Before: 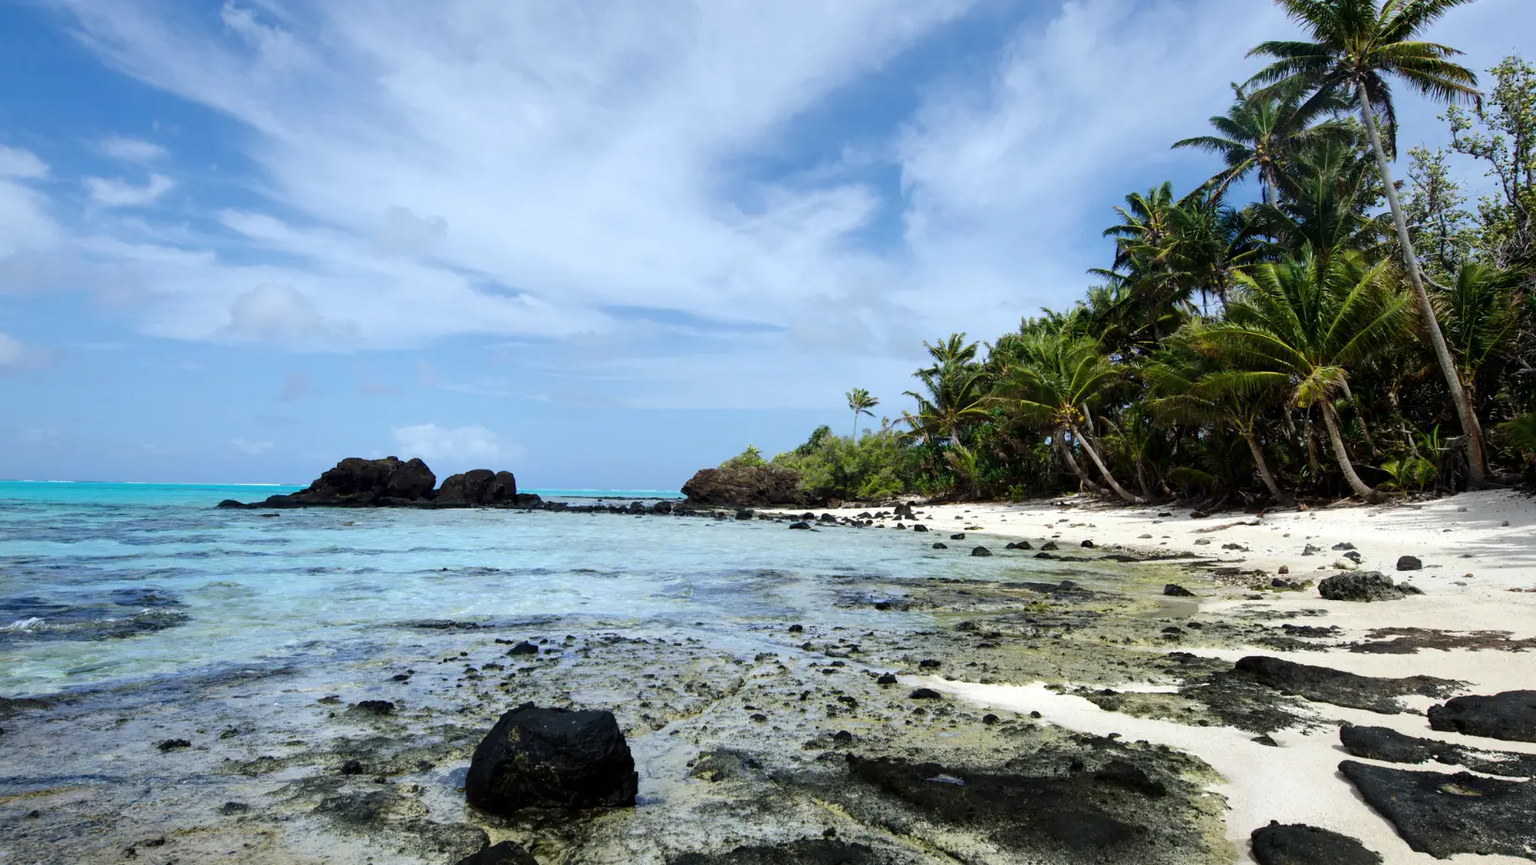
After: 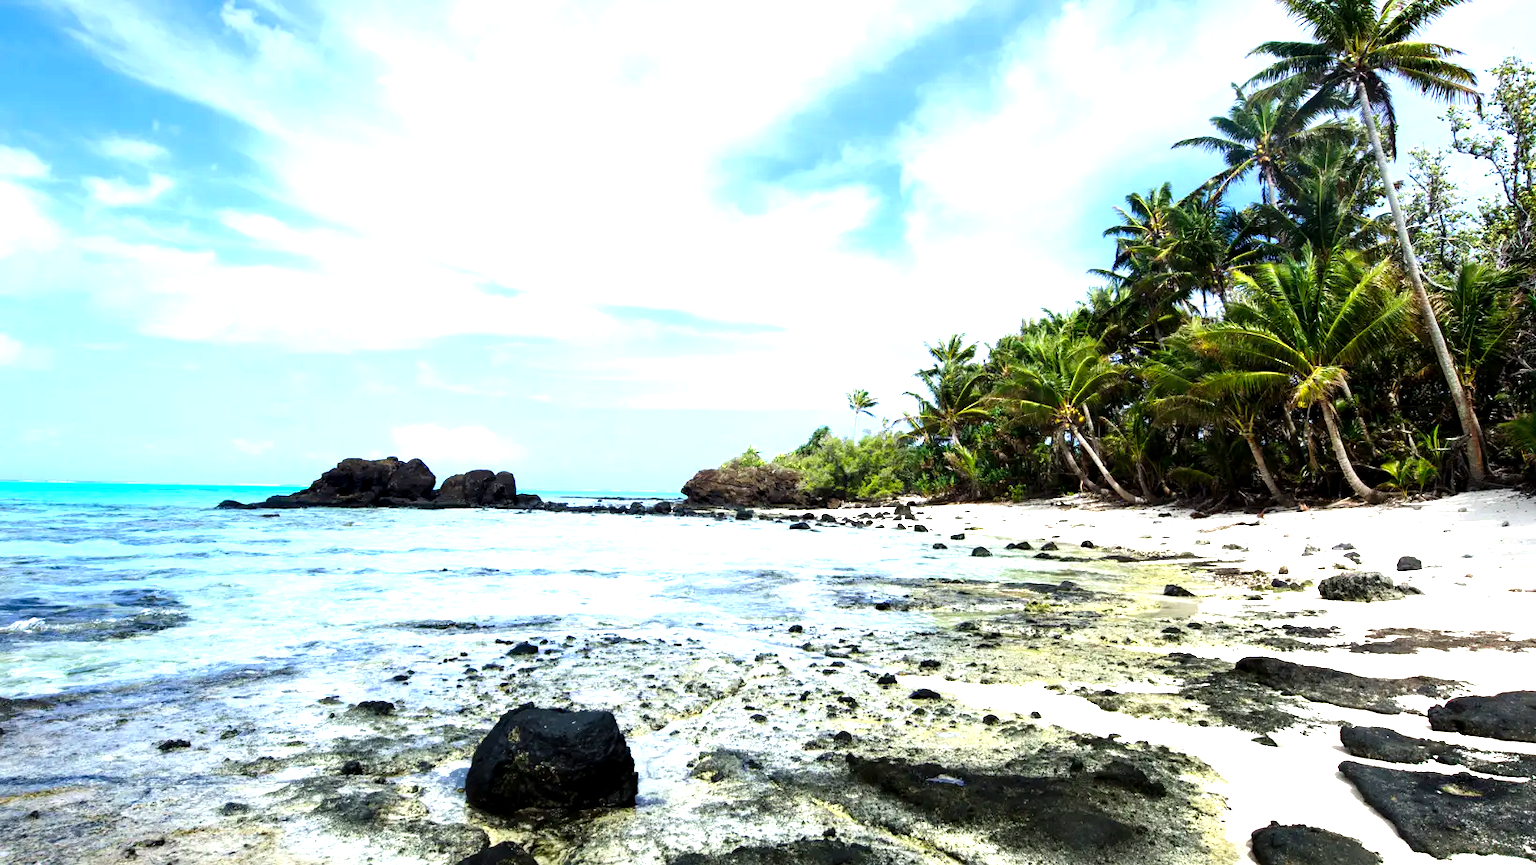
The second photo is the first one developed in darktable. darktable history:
exposure: black level correction 0.001, exposure 0.14 EV, compensate highlight preservation false
levels: levels [0, 0.352, 0.703]
